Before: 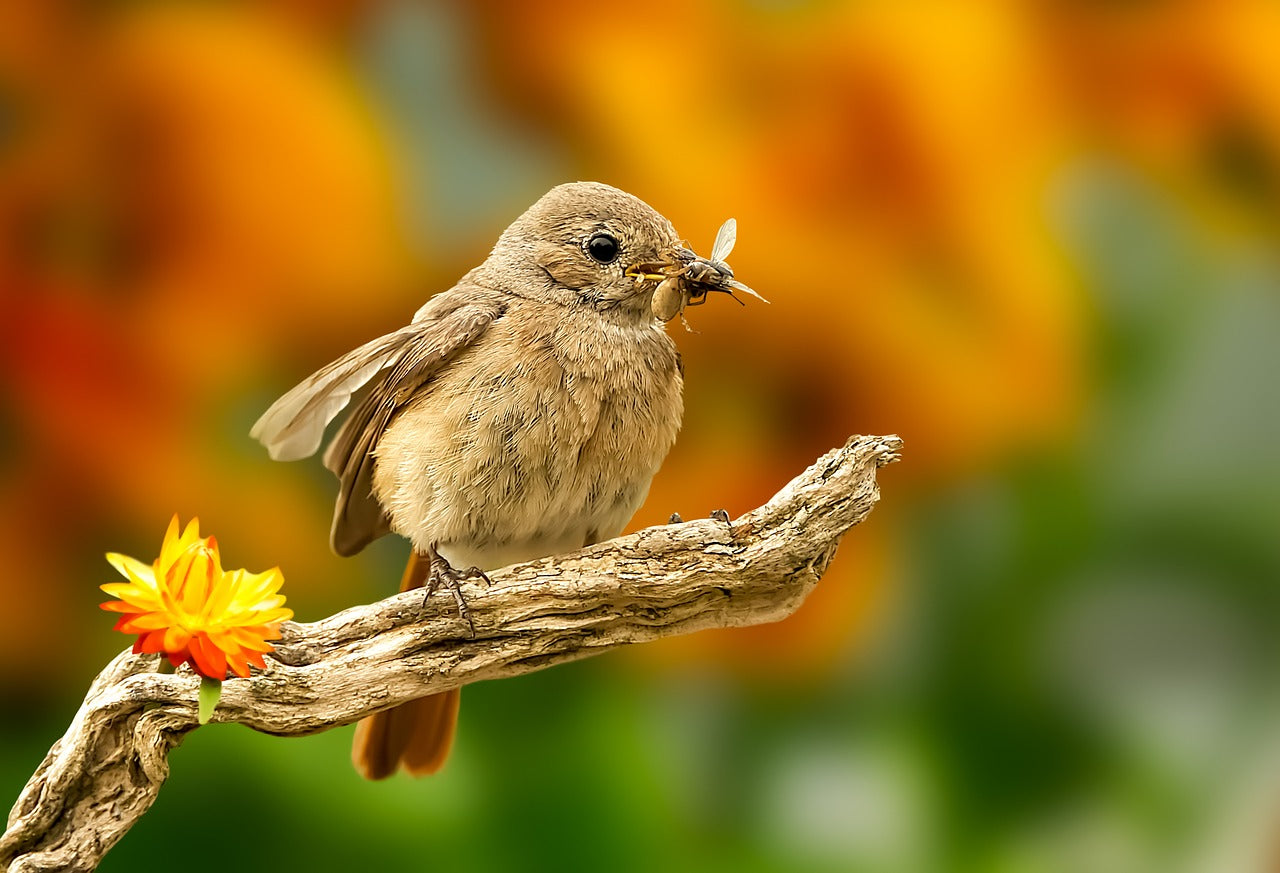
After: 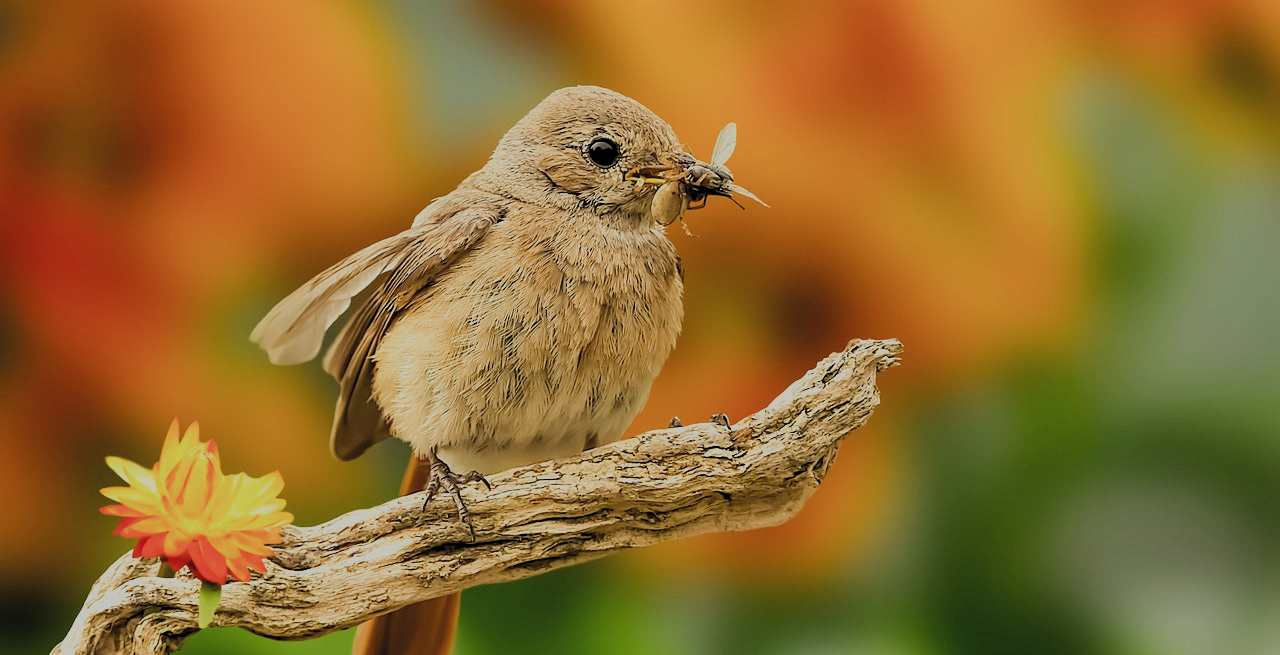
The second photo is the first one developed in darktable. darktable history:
filmic rgb: black relative exposure -6.11 EV, white relative exposure 6.98 EV, hardness 2.27, color science v5 (2021), contrast in shadows safe, contrast in highlights safe
crop: top 11.02%, bottom 13.903%
